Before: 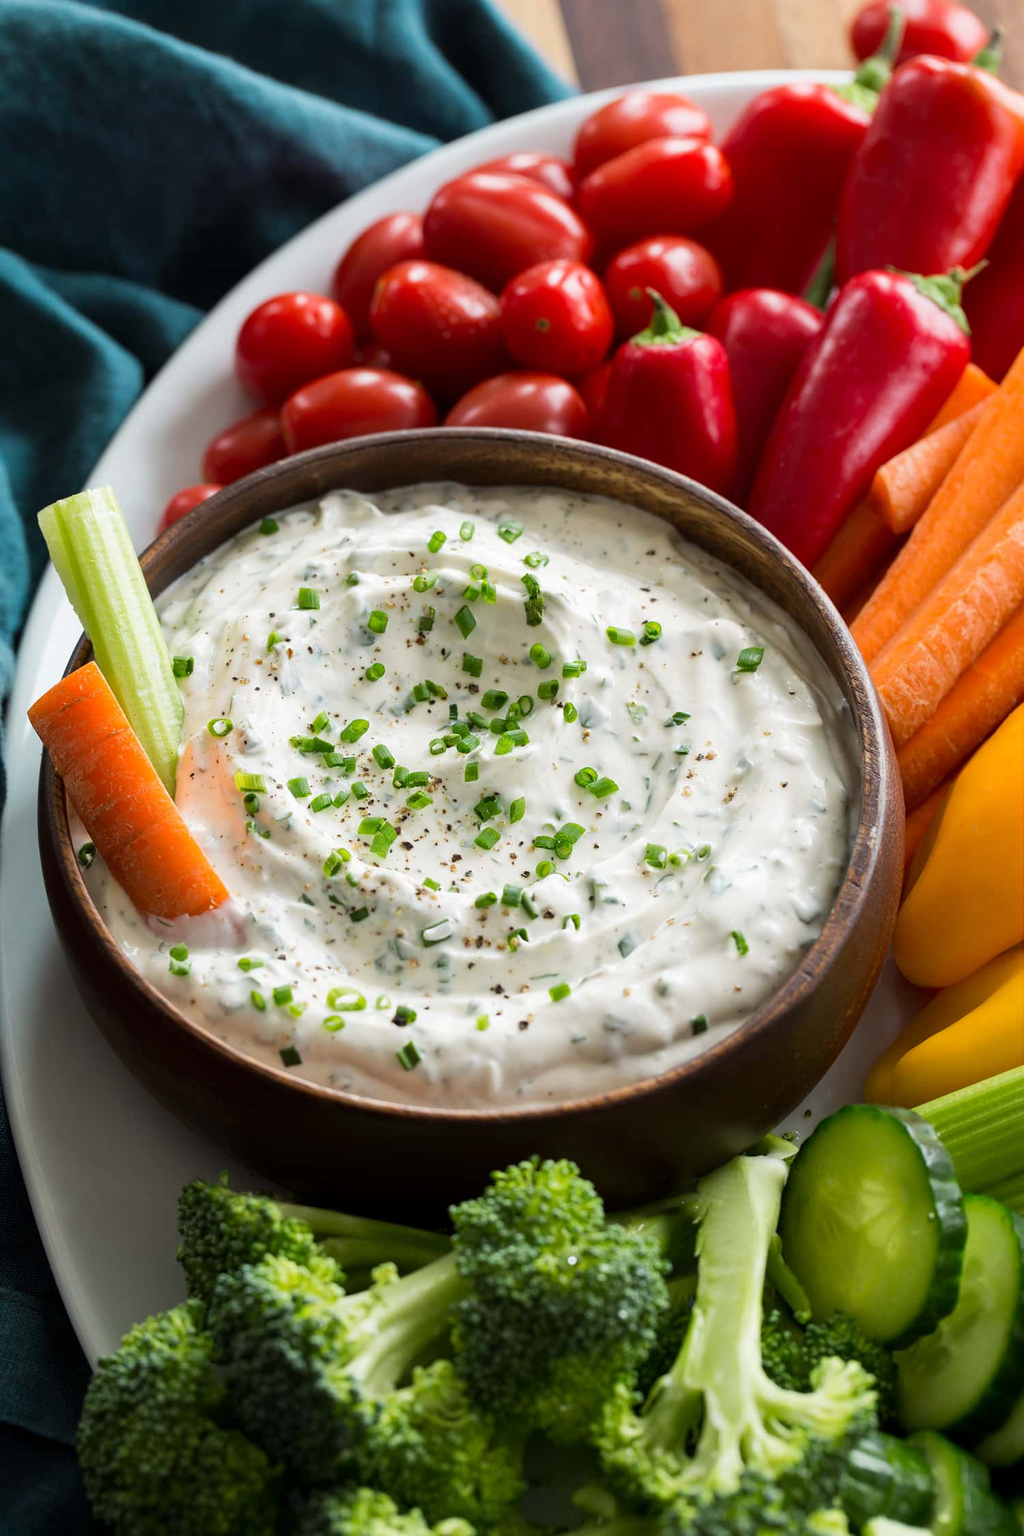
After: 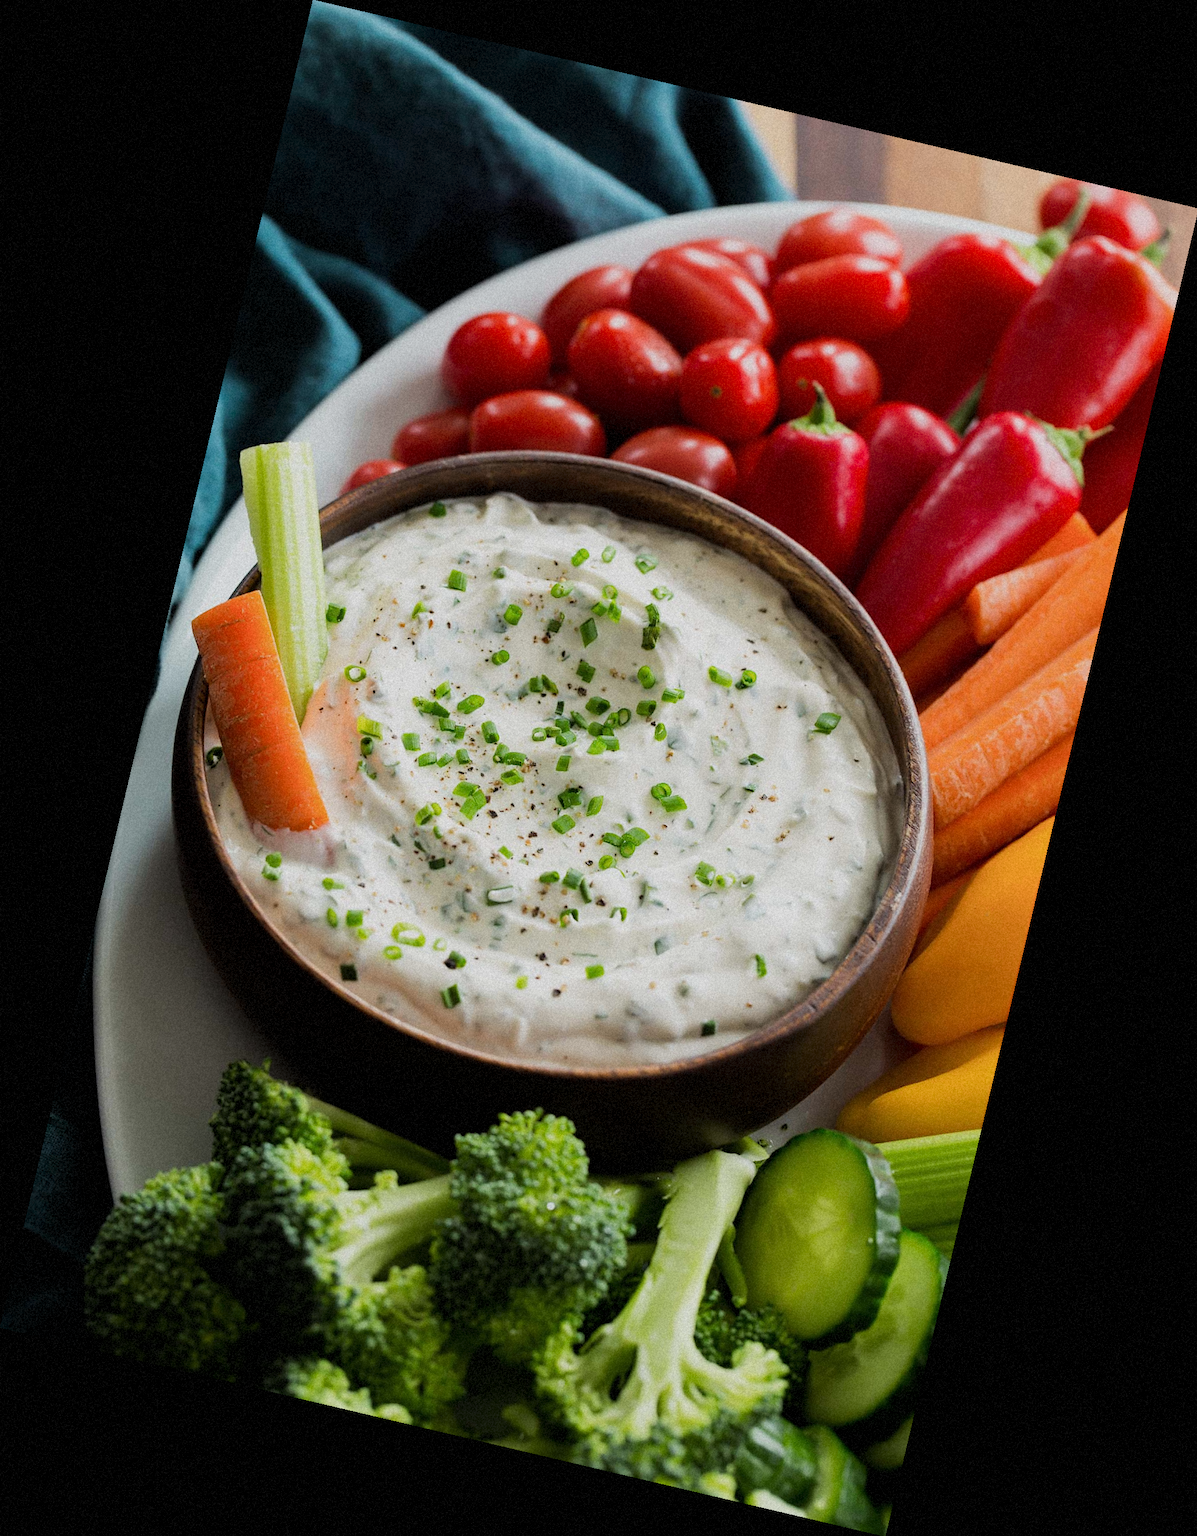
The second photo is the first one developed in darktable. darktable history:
rotate and perspective: rotation 13.27°, automatic cropping off
grain: mid-tones bias 0%
filmic rgb: hardness 4.17
